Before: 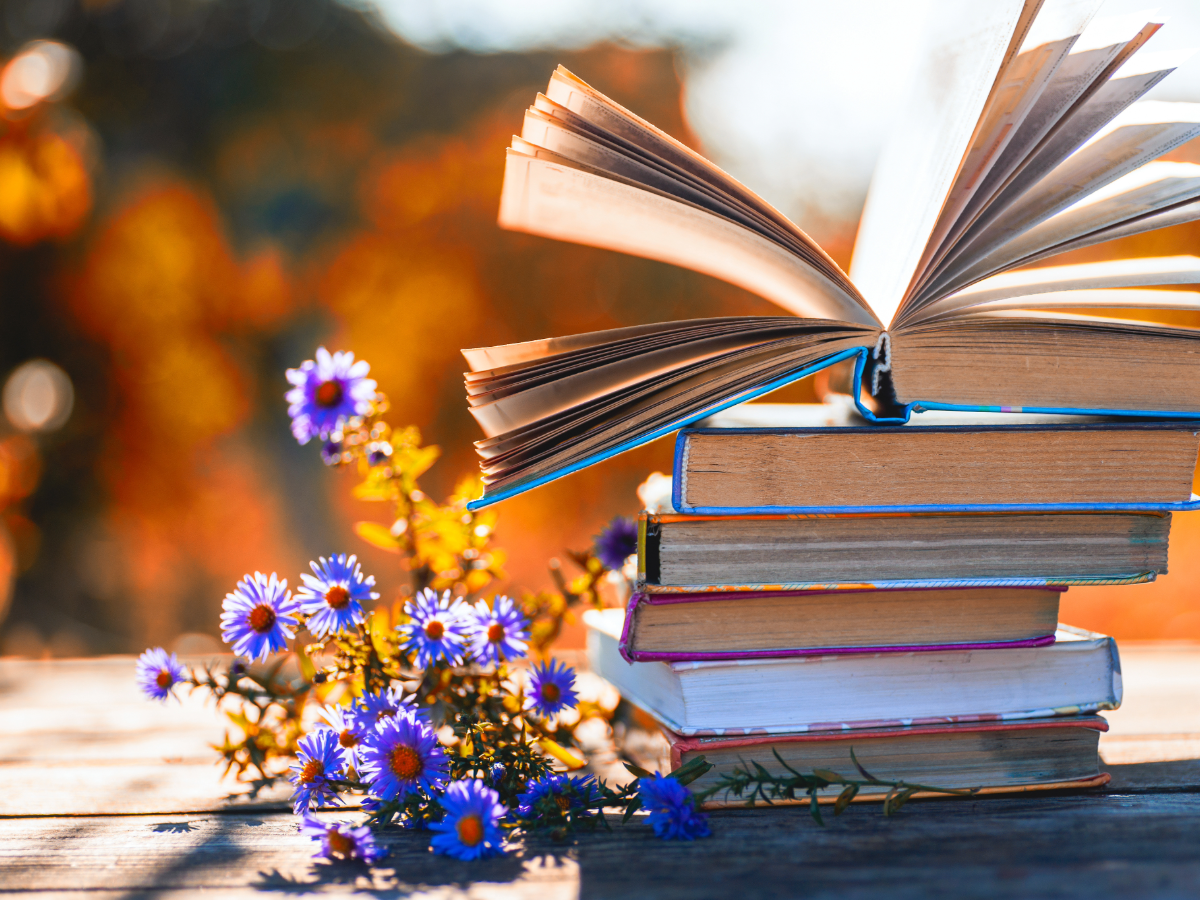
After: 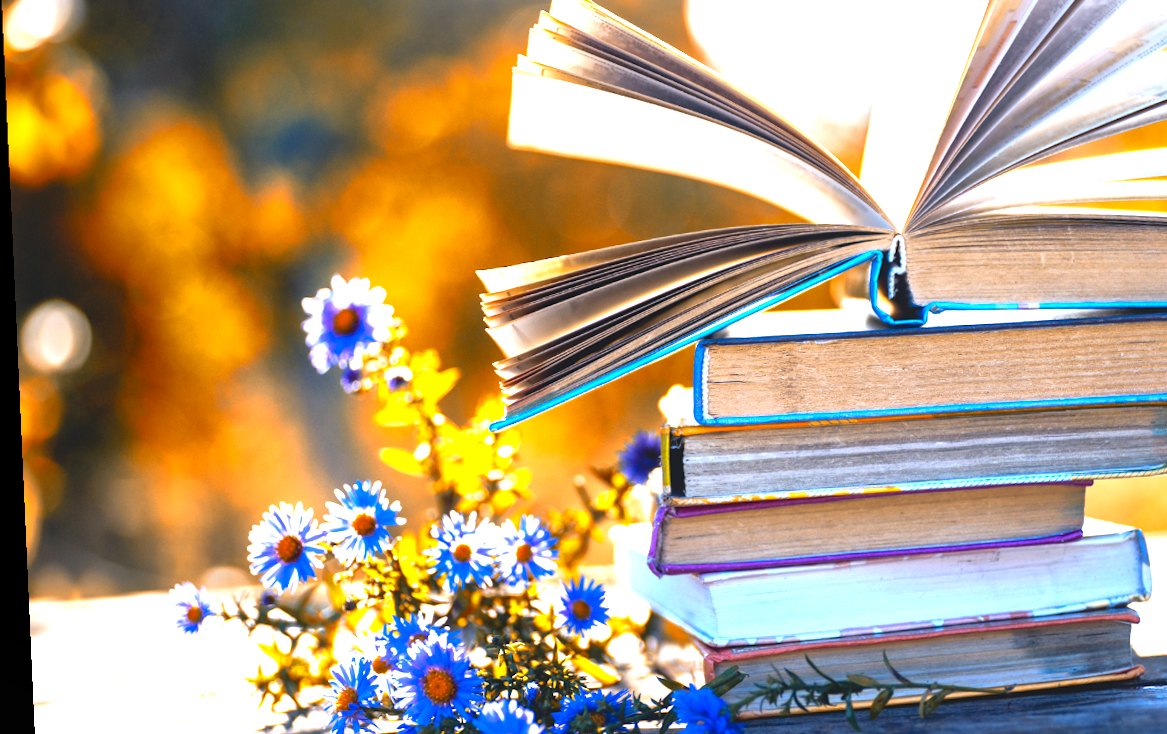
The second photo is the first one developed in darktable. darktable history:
crop and rotate: angle 0.03°, top 11.643%, right 5.651%, bottom 11.189%
white balance: red 0.926, green 1.003, blue 1.133
exposure: black level correction 0, exposure 1.2 EV, compensate exposure bias true, compensate highlight preservation false
rotate and perspective: rotation -2.56°, automatic cropping off
local contrast: mode bilateral grid, contrast 20, coarseness 50, detail 150%, midtone range 0.2
color contrast: green-magenta contrast 0.8, blue-yellow contrast 1.1, unbound 0
tone equalizer: on, module defaults
